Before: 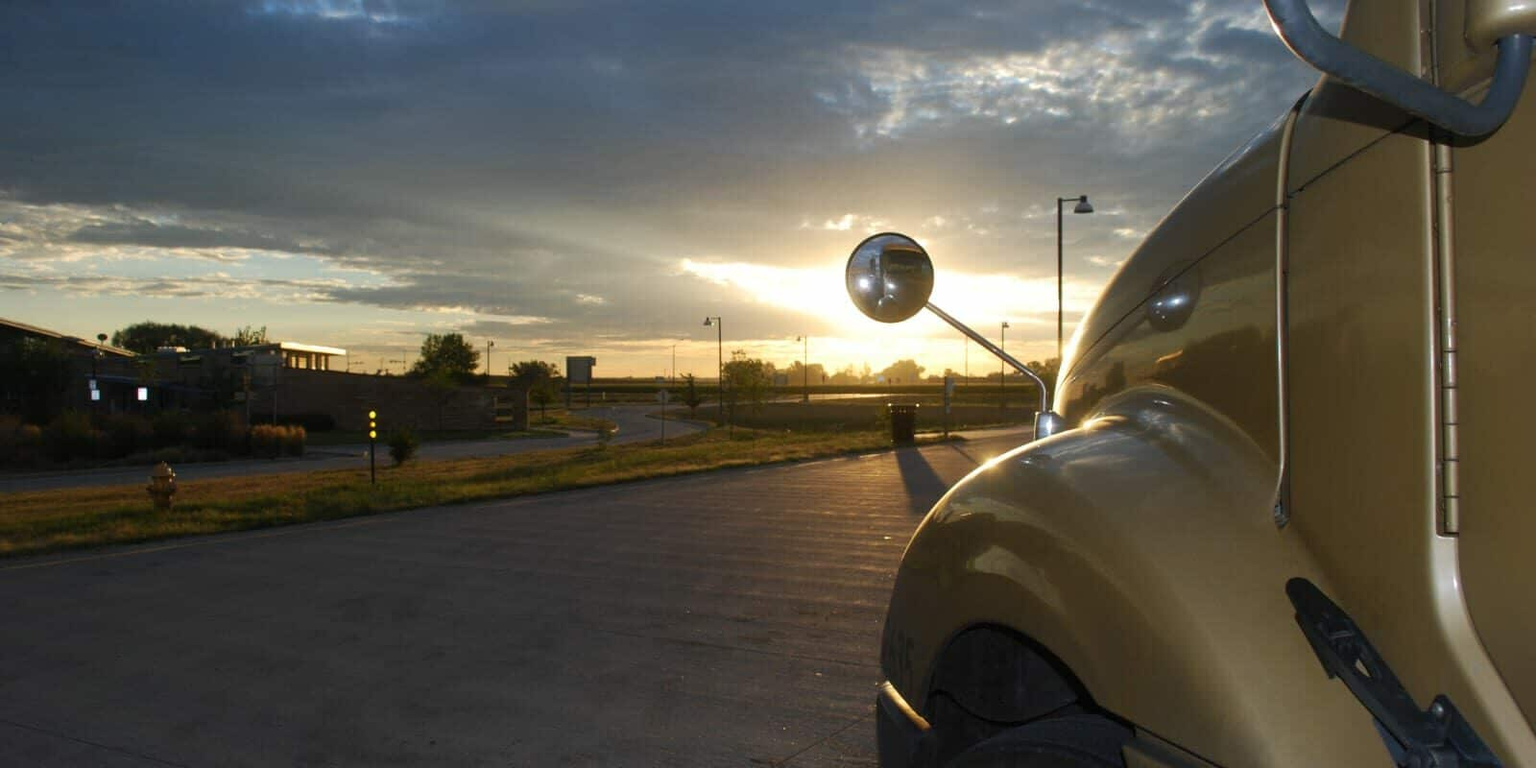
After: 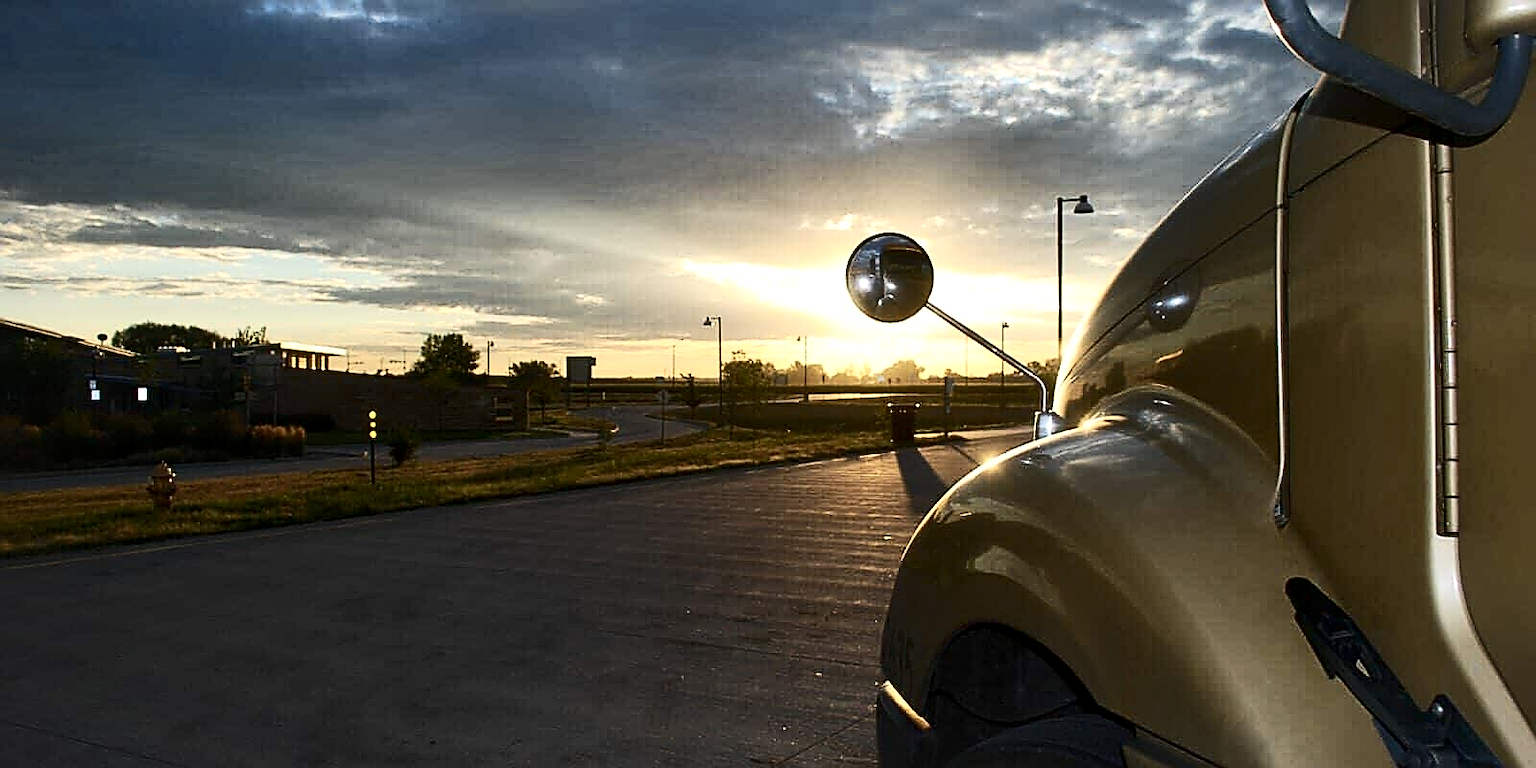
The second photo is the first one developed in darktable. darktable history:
contrast brightness saturation: contrast 0.389, brightness 0.113
local contrast: mode bilateral grid, contrast 20, coarseness 50, detail 130%, midtone range 0.2
shadows and highlights: shadows 24.52, highlights -78.04, soften with gaussian
sharpen: radius 1.726, amount 1.306
